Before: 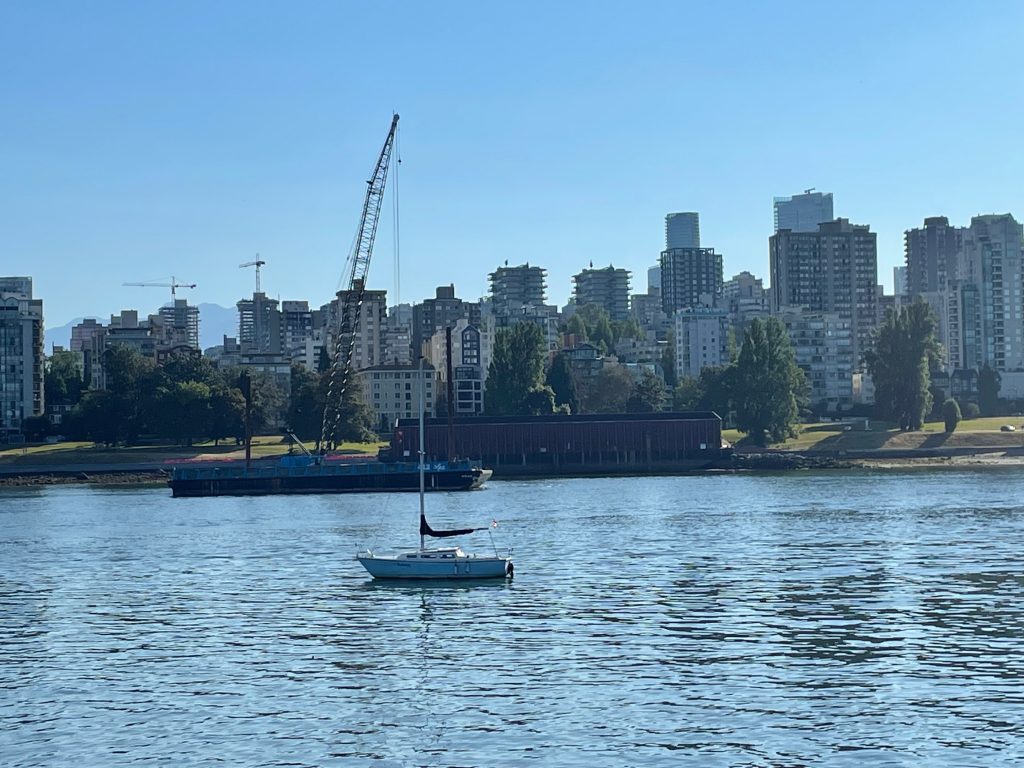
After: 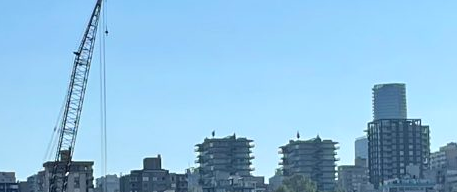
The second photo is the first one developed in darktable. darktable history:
crop: left 28.64%, top 16.832%, right 26.637%, bottom 58.055%
exposure: exposure 0.15 EV, compensate highlight preservation false
